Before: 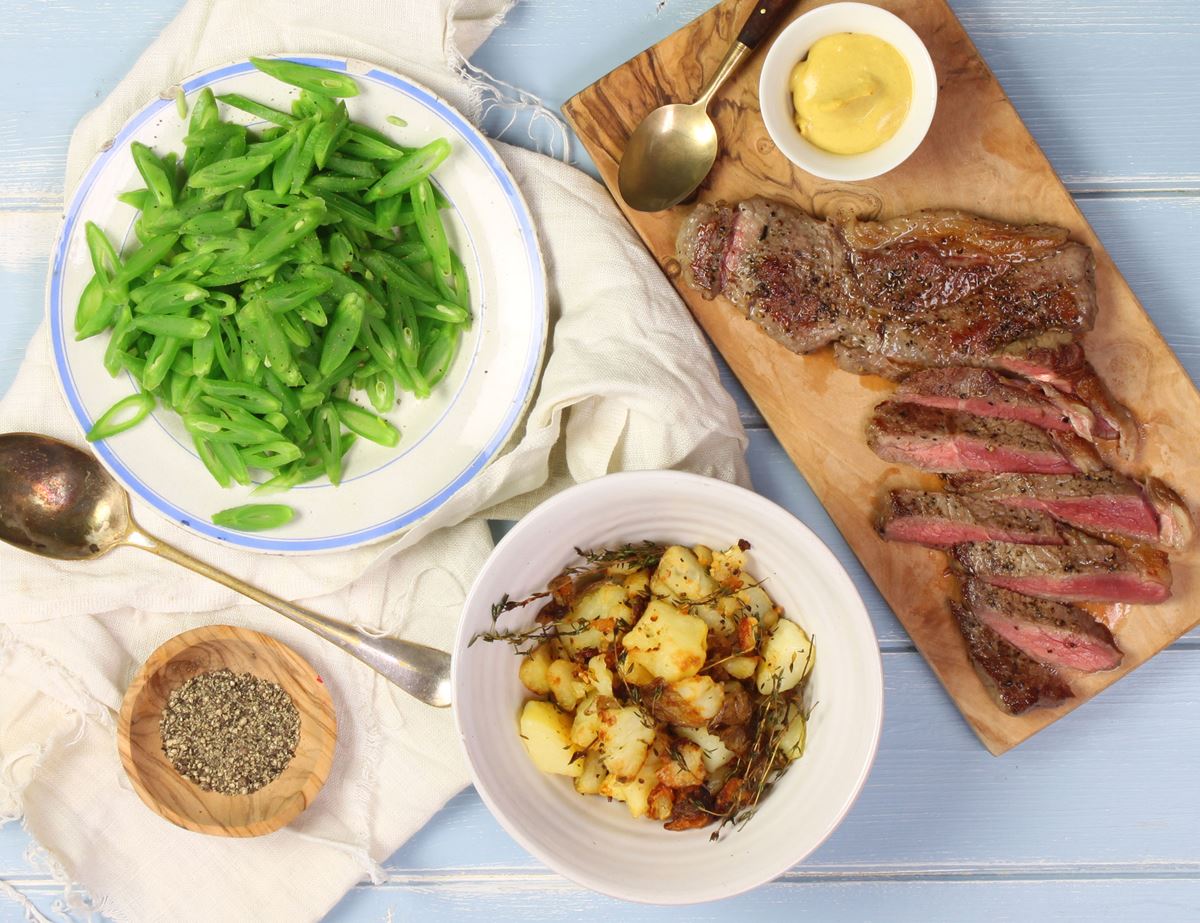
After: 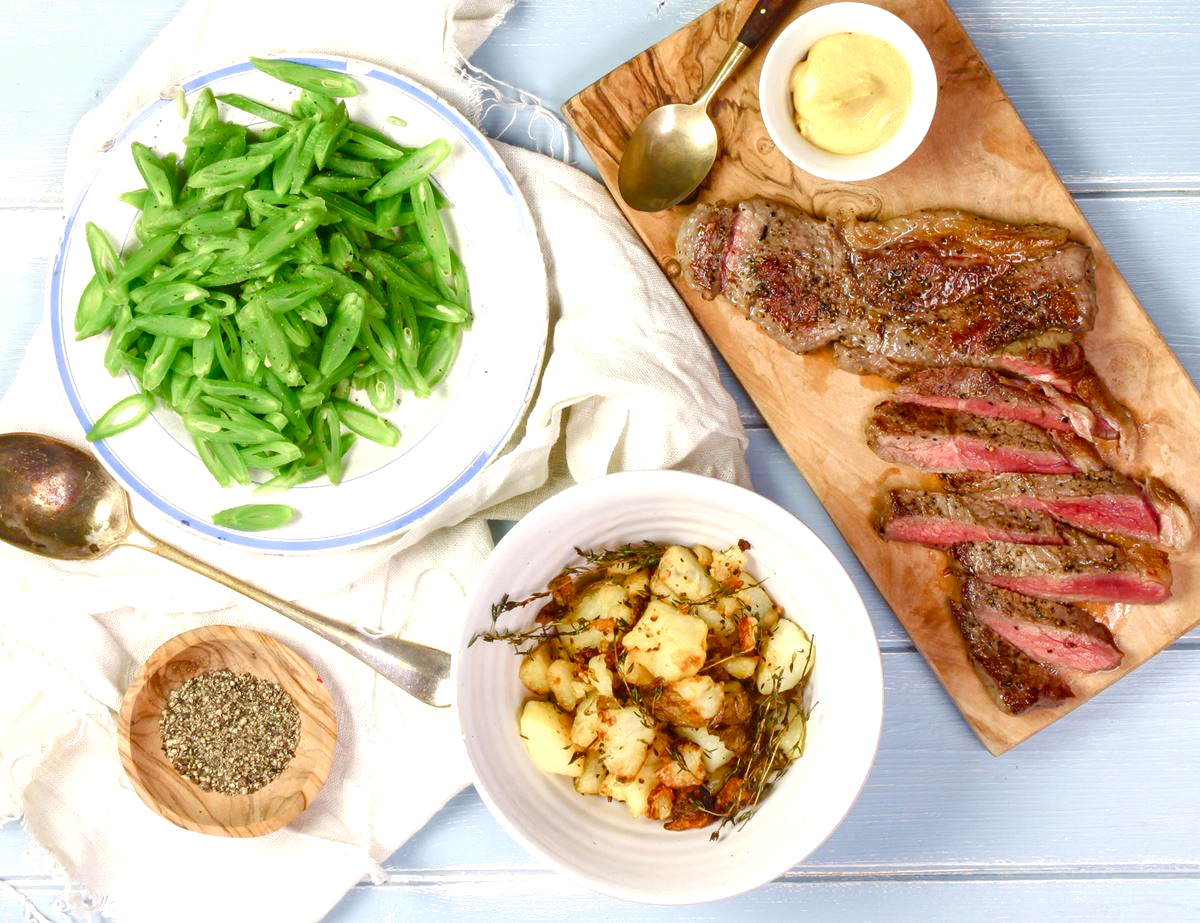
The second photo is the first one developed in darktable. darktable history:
color balance rgb: perceptual saturation grading › global saturation 20%, perceptual saturation grading › highlights -50%, perceptual saturation grading › shadows 30%, perceptual brilliance grading › global brilliance 10%, perceptual brilliance grading › shadows 15%
local contrast: on, module defaults
